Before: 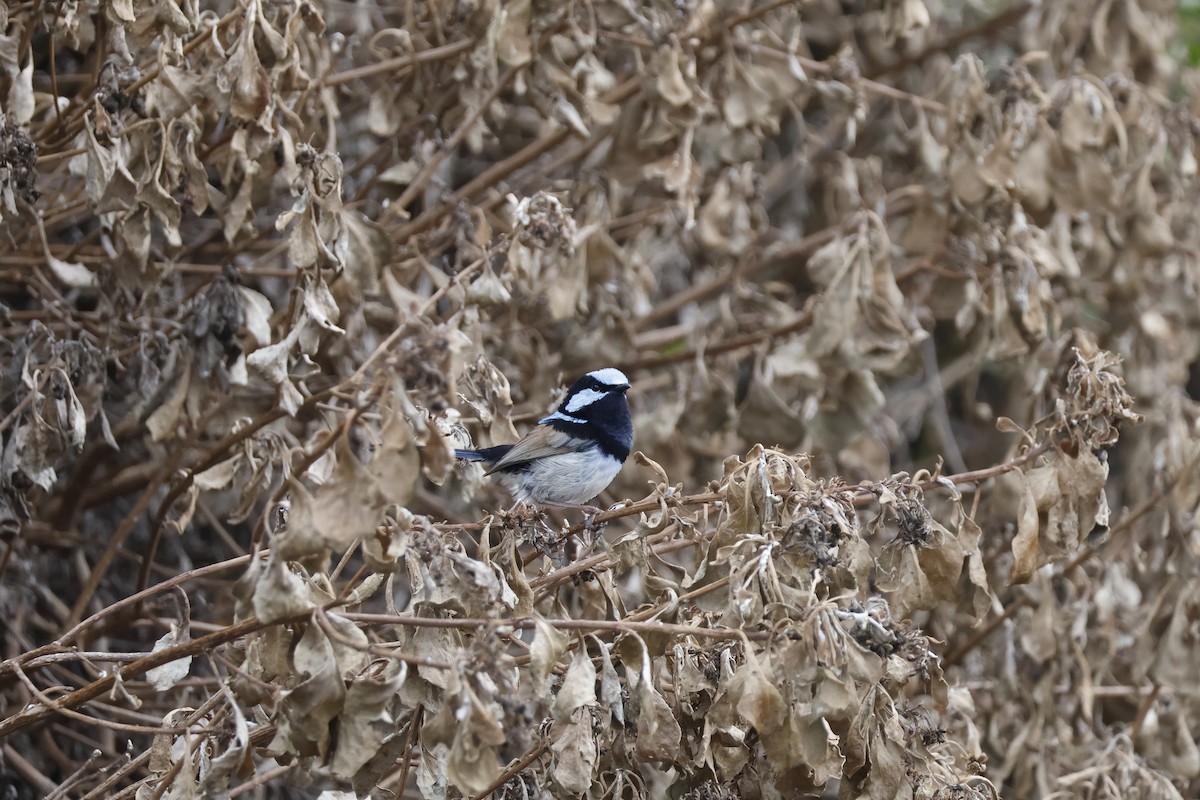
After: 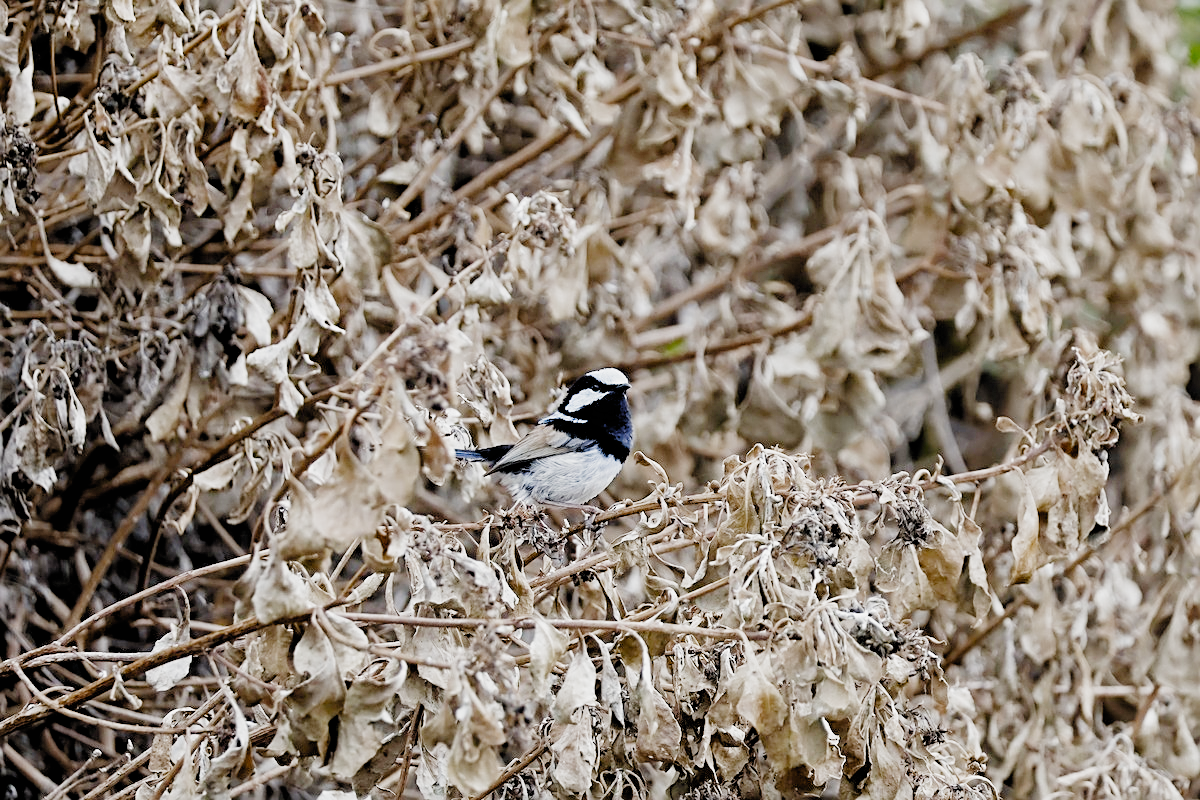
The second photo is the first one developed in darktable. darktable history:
shadows and highlights: radius 337.17, shadows 29.01, soften with gaussian
sharpen: radius 1.967
filmic rgb: black relative exposure -2.85 EV, white relative exposure 4.56 EV, hardness 1.77, contrast 1.25, preserve chrominance no, color science v5 (2021)
exposure: exposure 0.95 EV, compensate highlight preservation false
